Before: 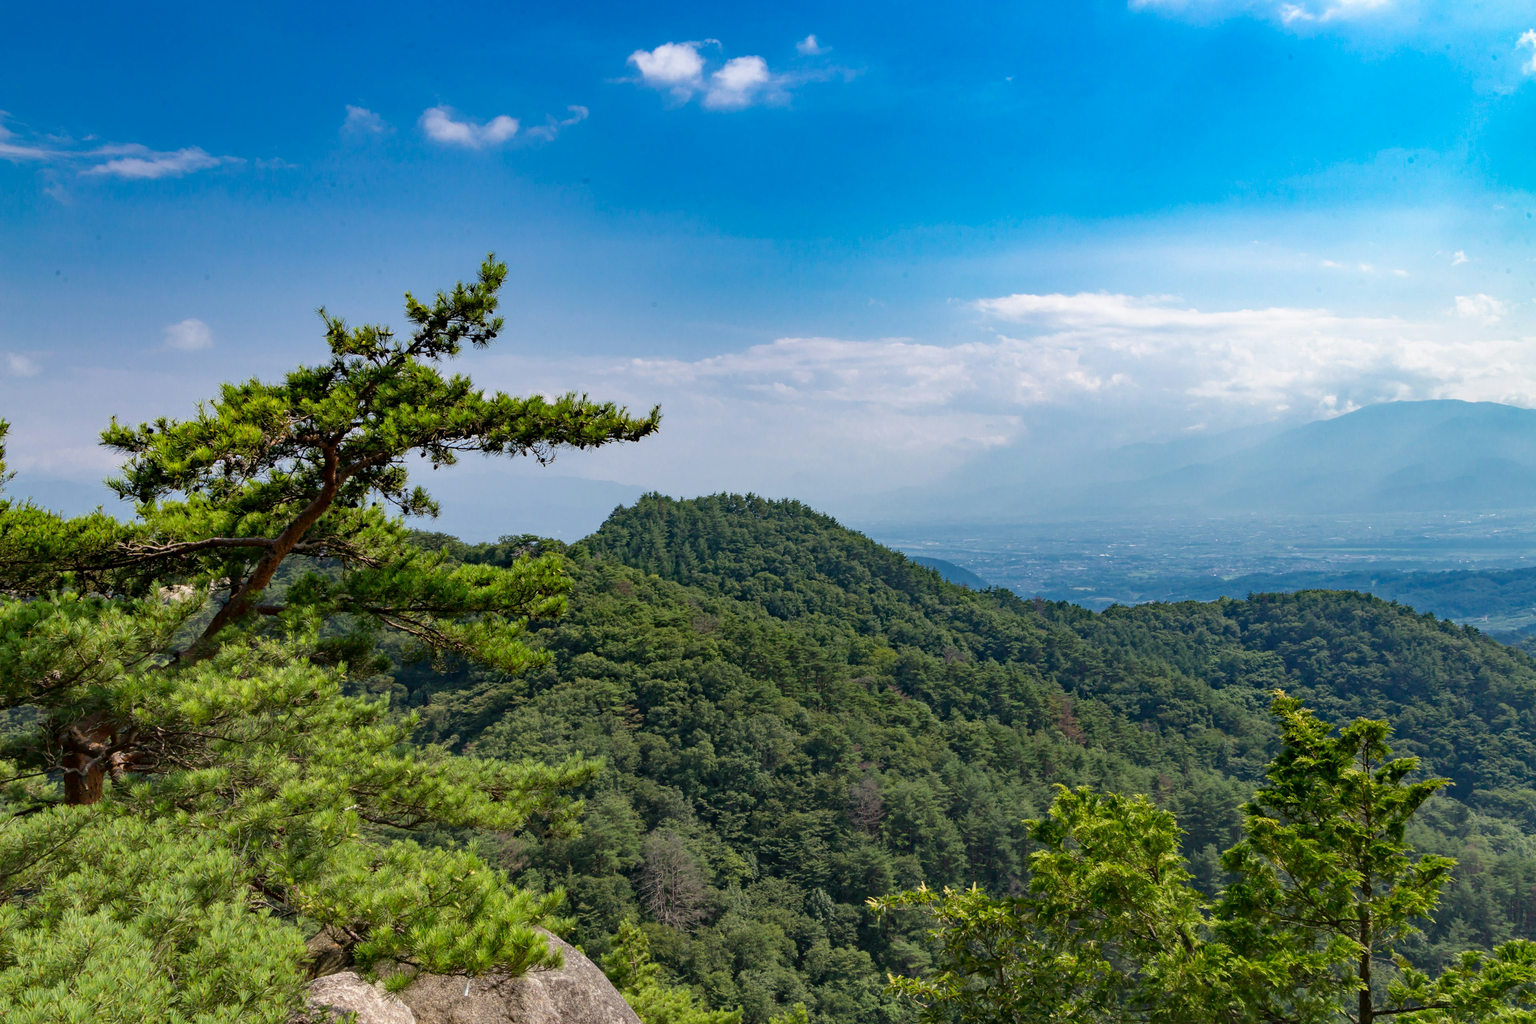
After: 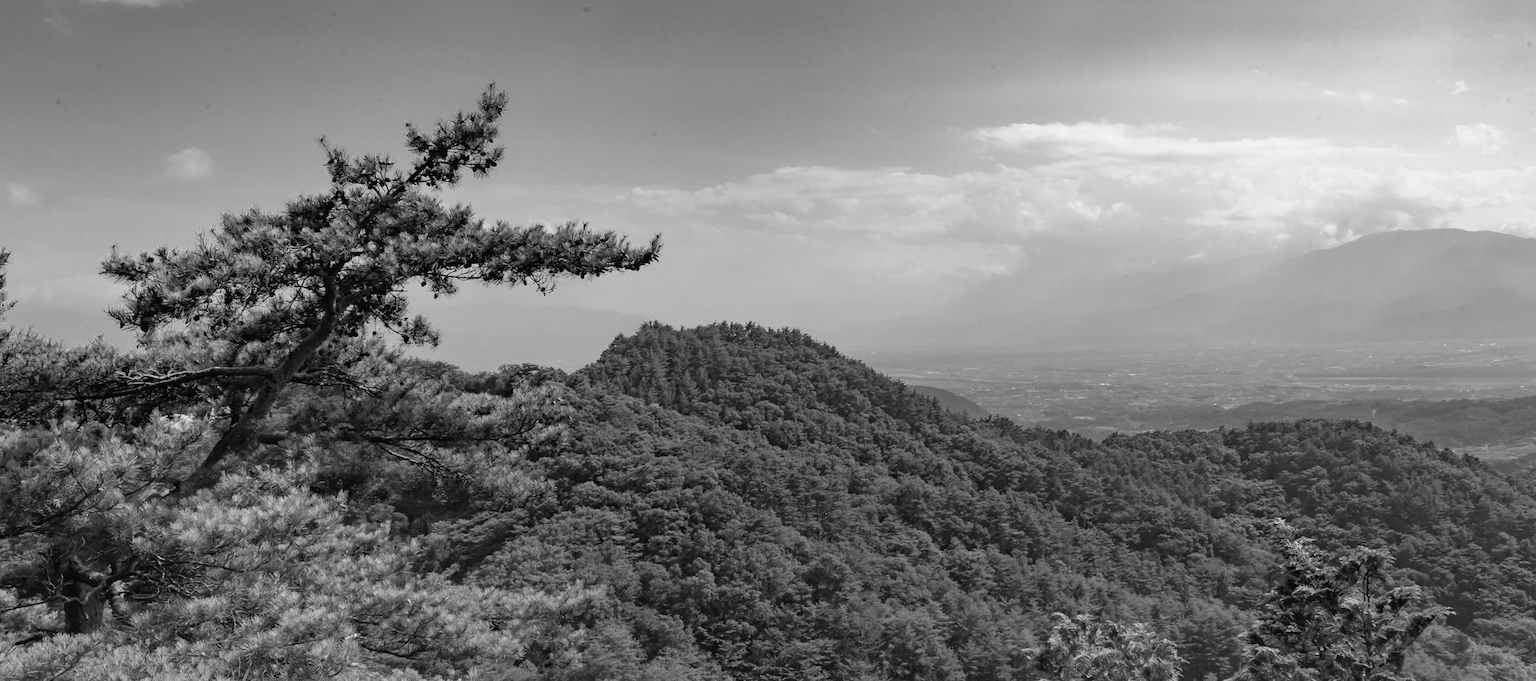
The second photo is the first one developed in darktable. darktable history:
crop: top 16.727%, bottom 16.727%
monochrome: on, module defaults
color balance: lift [1.001, 1.007, 1, 0.993], gamma [1.023, 1.026, 1.01, 0.974], gain [0.964, 1.059, 1.073, 0.927]
